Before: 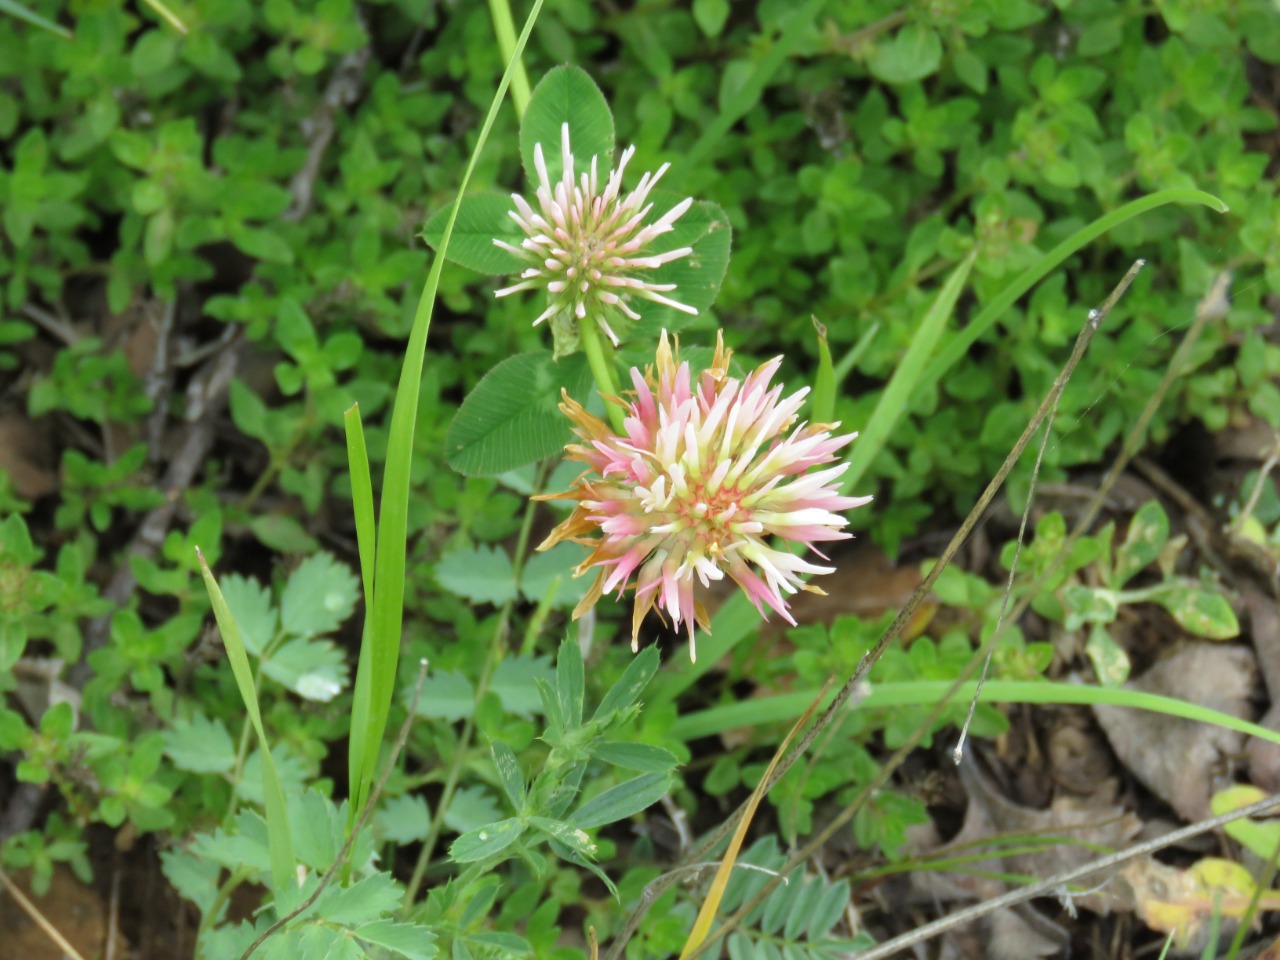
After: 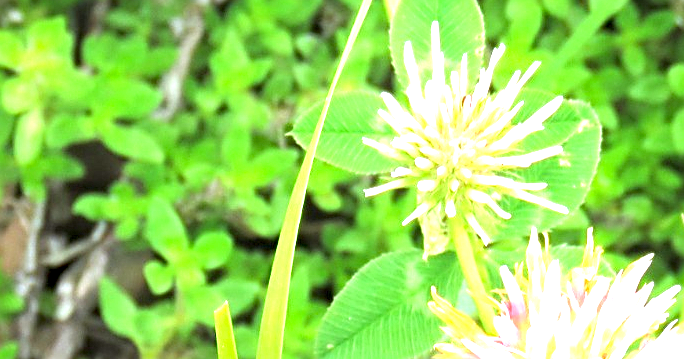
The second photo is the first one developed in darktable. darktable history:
crop: left 10.22%, top 10.527%, right 36.316%, bottom 52.03%
haze removal: compatibility mode true, adaptive false
sharpen: amount 0.599
exposure: exposure 2.046 EV, compensate highlight preservation false
tone equalizer: smoothing diameter 24.99%, edges refinement/feathering 14.14, preserve details guided filter
